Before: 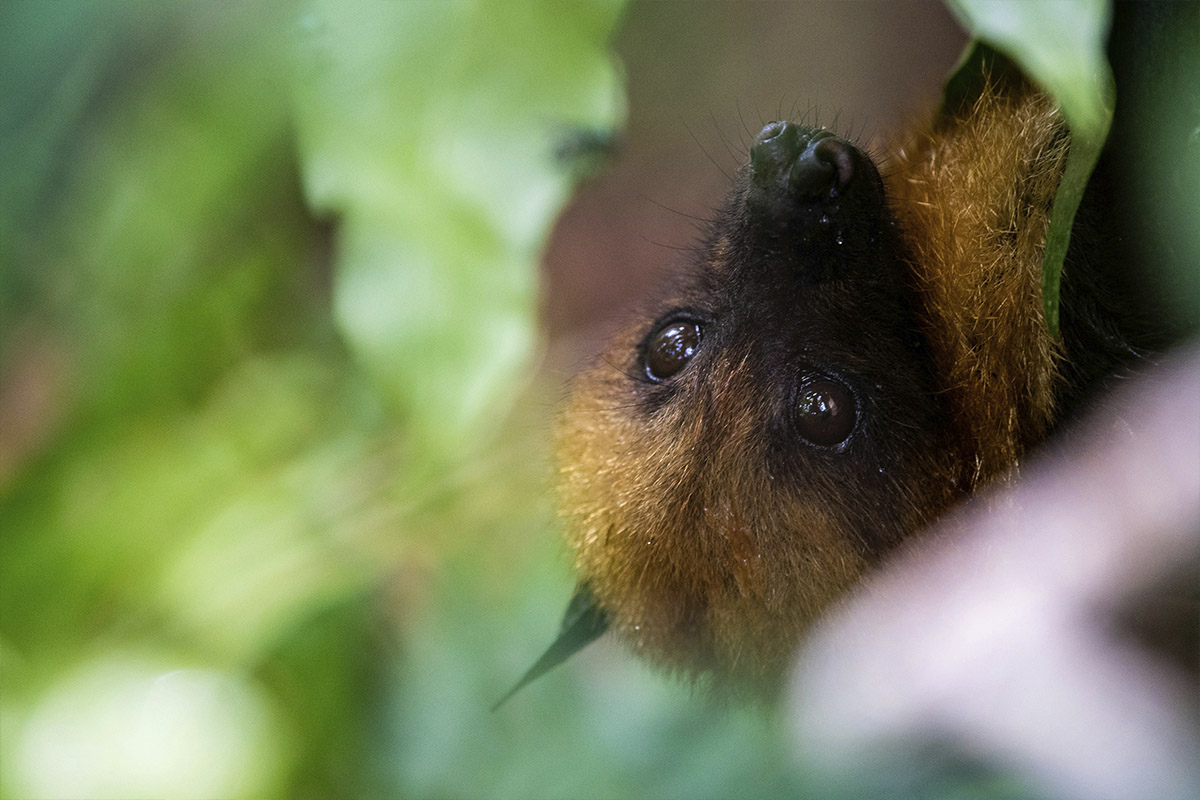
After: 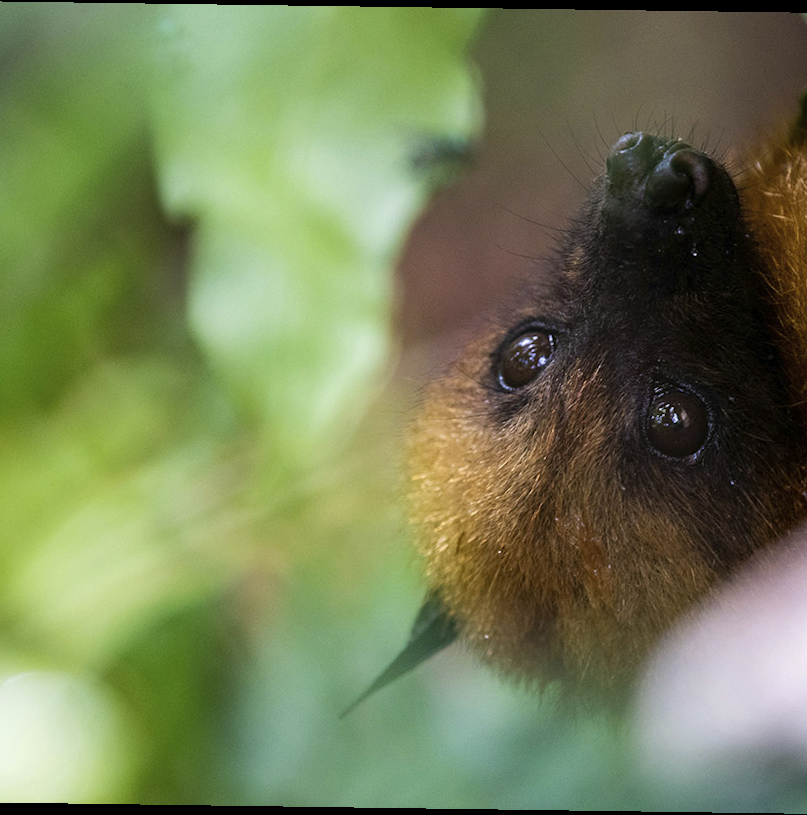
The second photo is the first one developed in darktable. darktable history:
rotate and perspective: rotation 0.8°, automatic cropping off
crop and rotate: left 12.673%, right 20.66%
tone equalizer: on, module defaults
